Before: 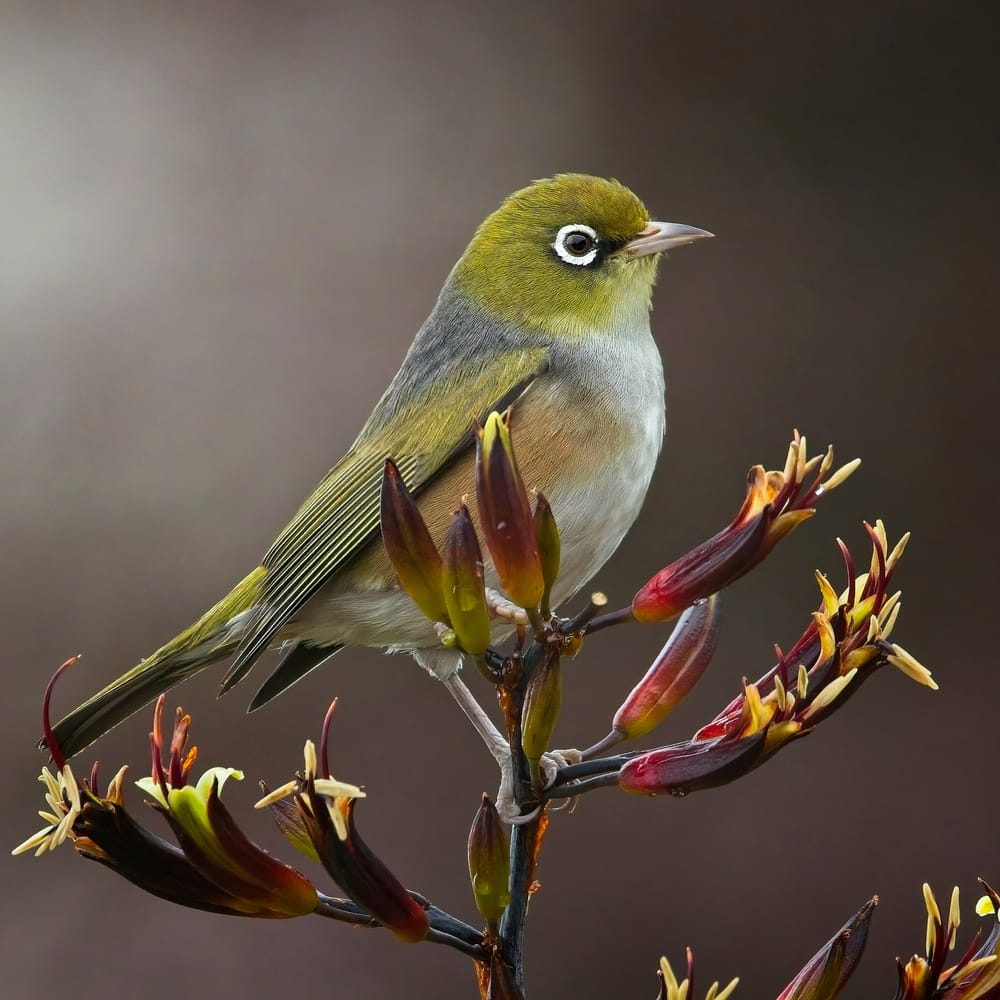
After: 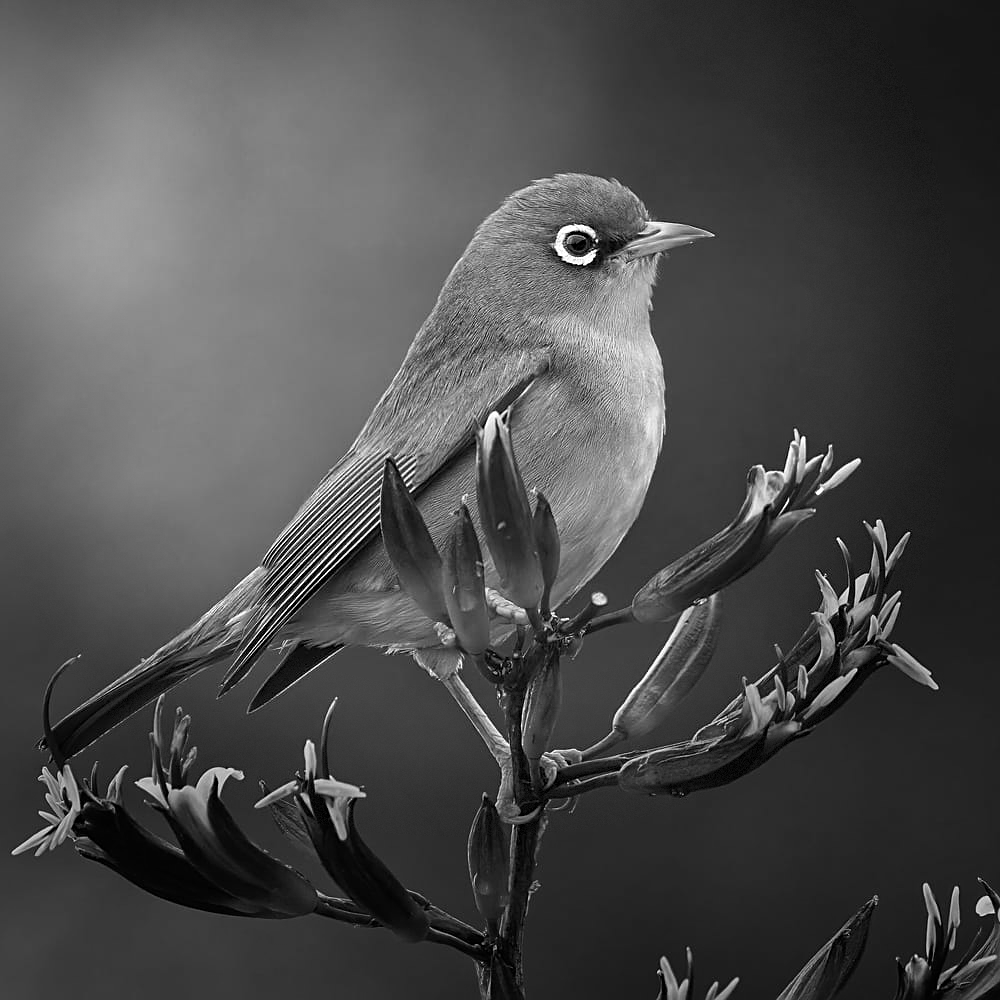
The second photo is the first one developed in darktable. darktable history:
white balance: red 0.98, blue 1.034
sharpen: on, module defaults
monochrome: a -3.63, b -0.465
vignetting: fall-off start 68.33%, fall-off radius 30%, saturation 0.042, center (-0.066, -0.311), width/height ratio 0.992, shape 0.85, dithering 8-bit output
